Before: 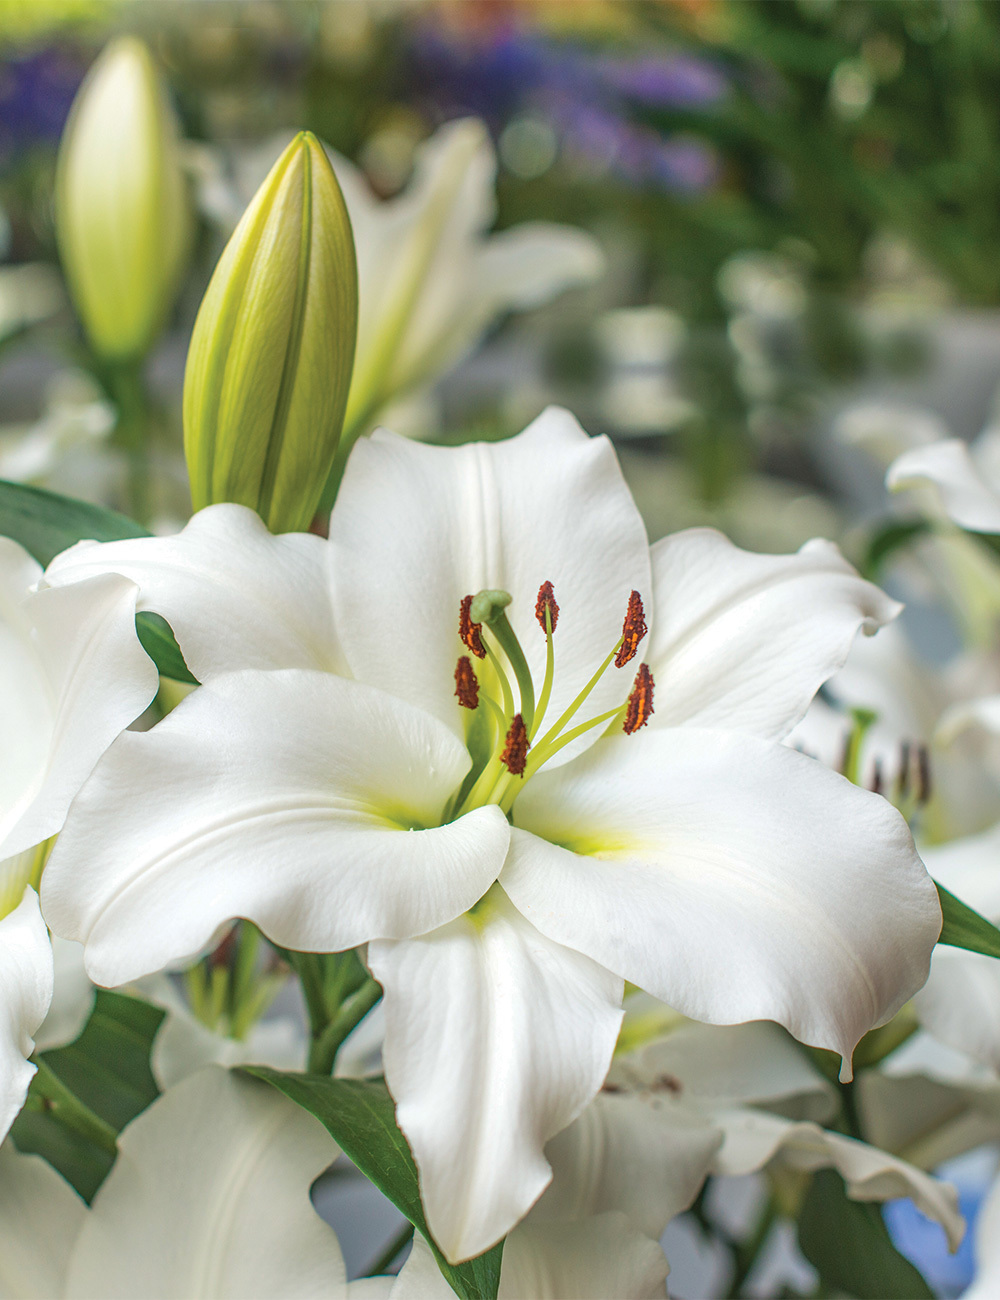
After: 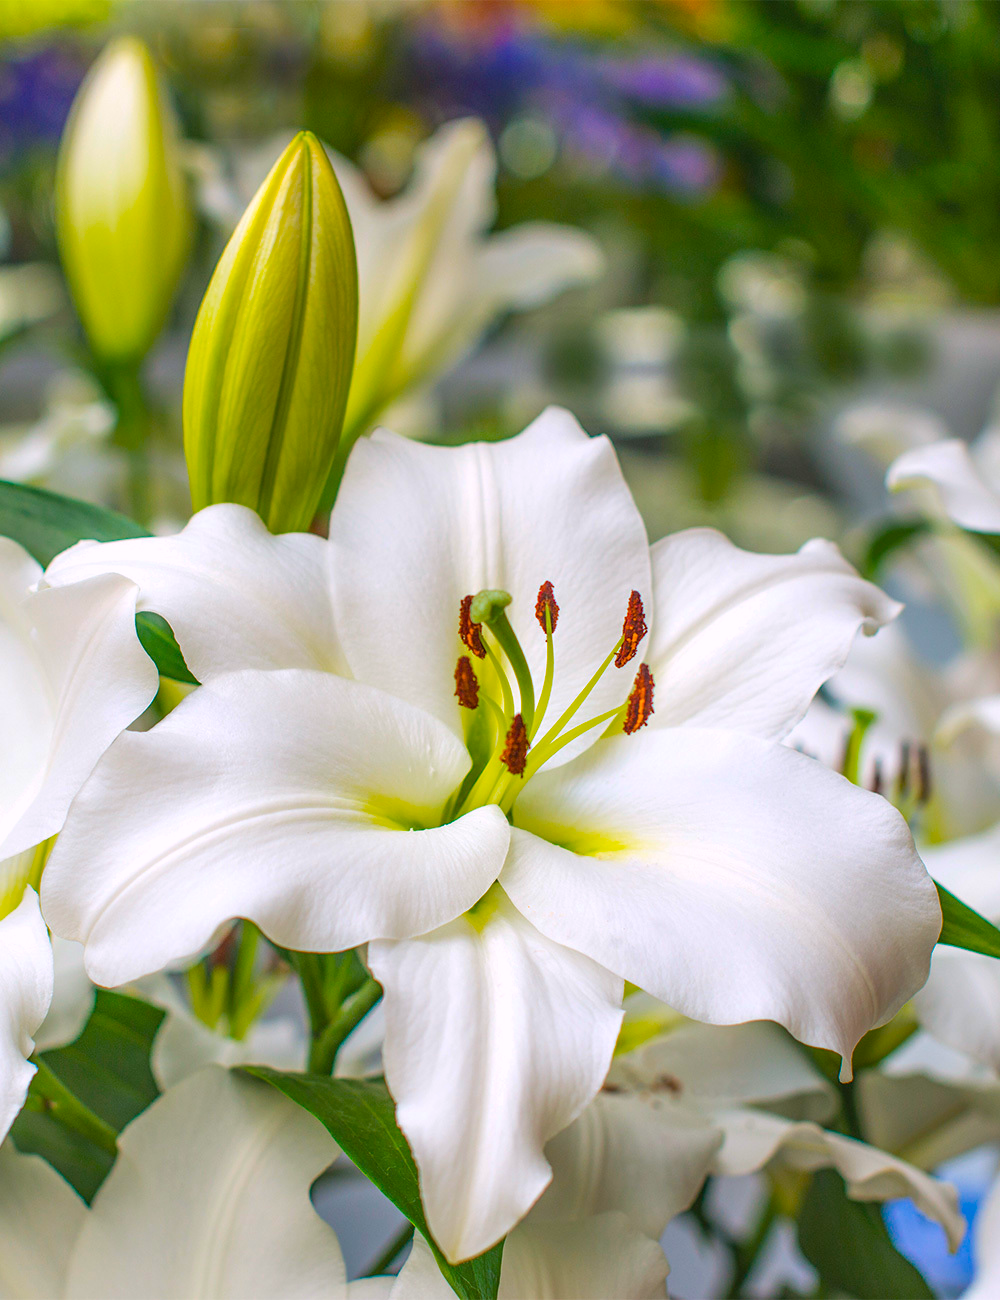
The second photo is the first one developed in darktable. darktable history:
color balance rgb: highlights gain › chroma 2.023%, highlights gain › hue 291.58°, linear chroma grading › global chroma 20.601%, perceptual saturation grading › global saturation 31.144%
